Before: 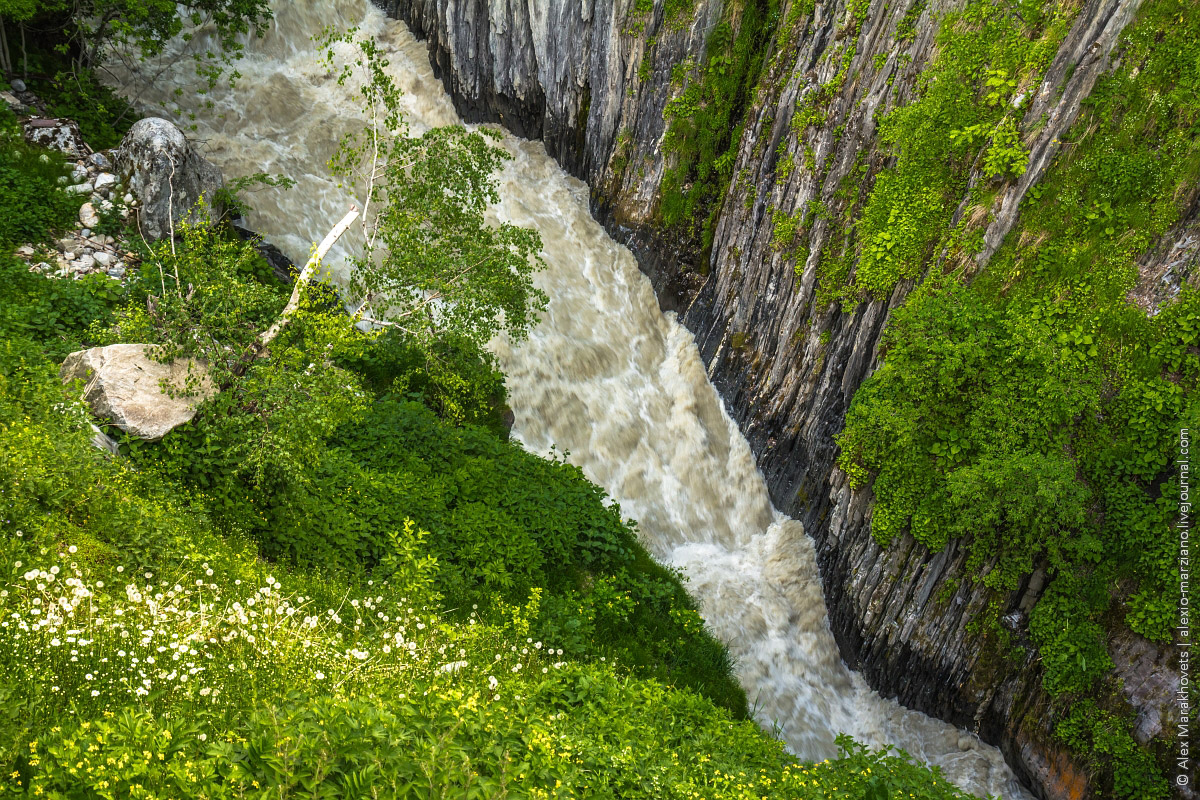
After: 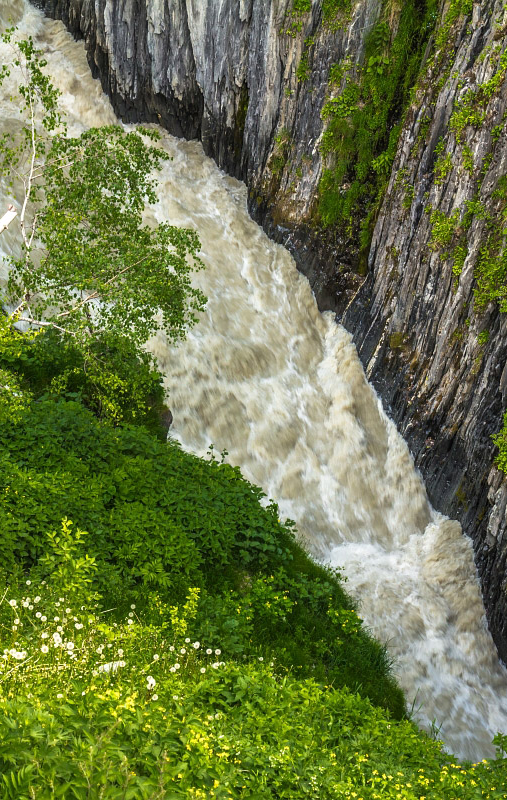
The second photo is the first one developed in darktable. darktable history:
crop: left 28.502%, right 29.207%
